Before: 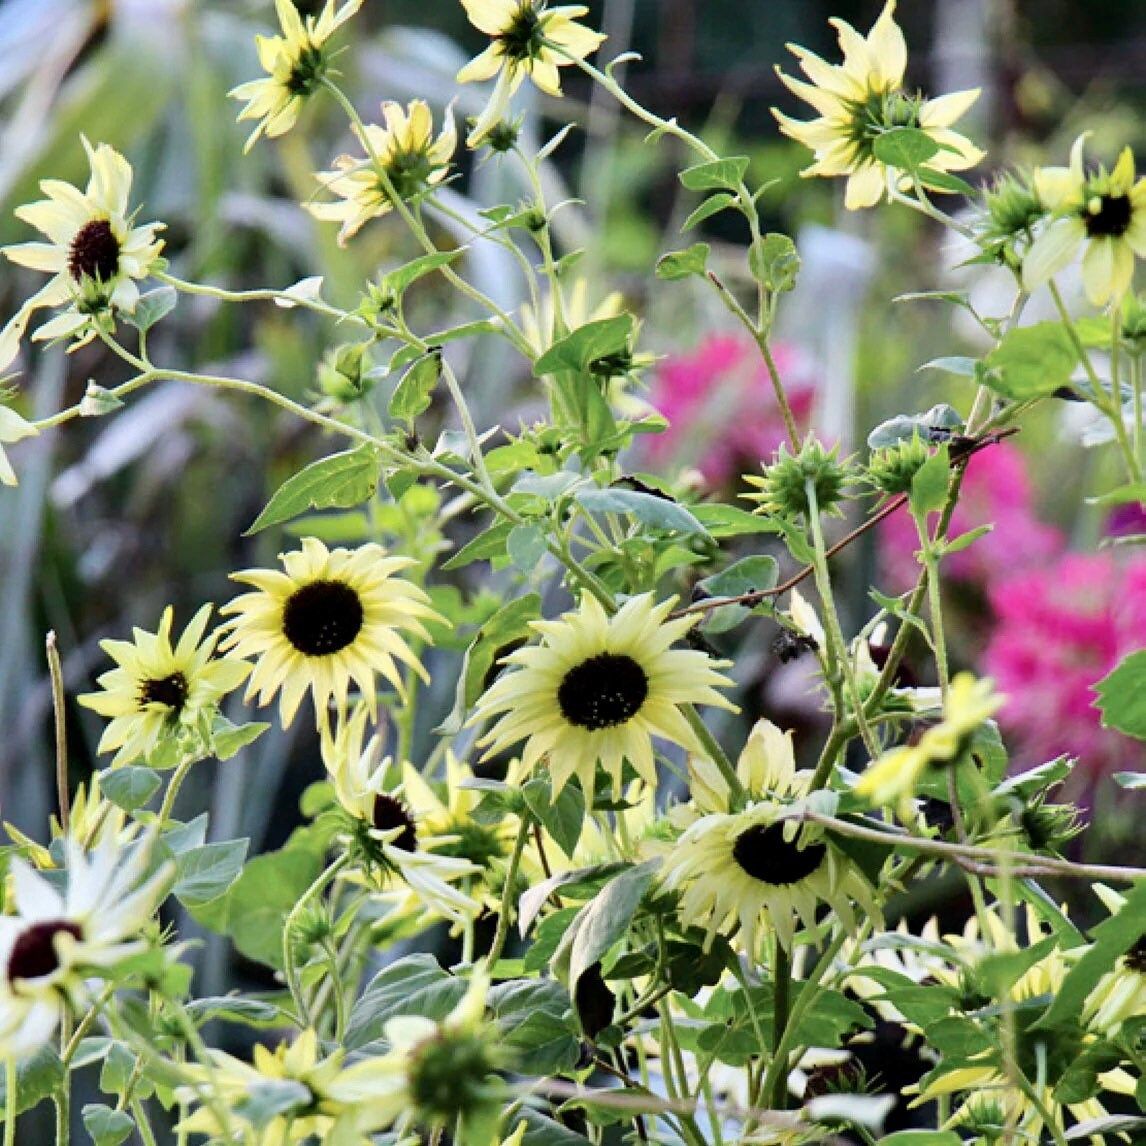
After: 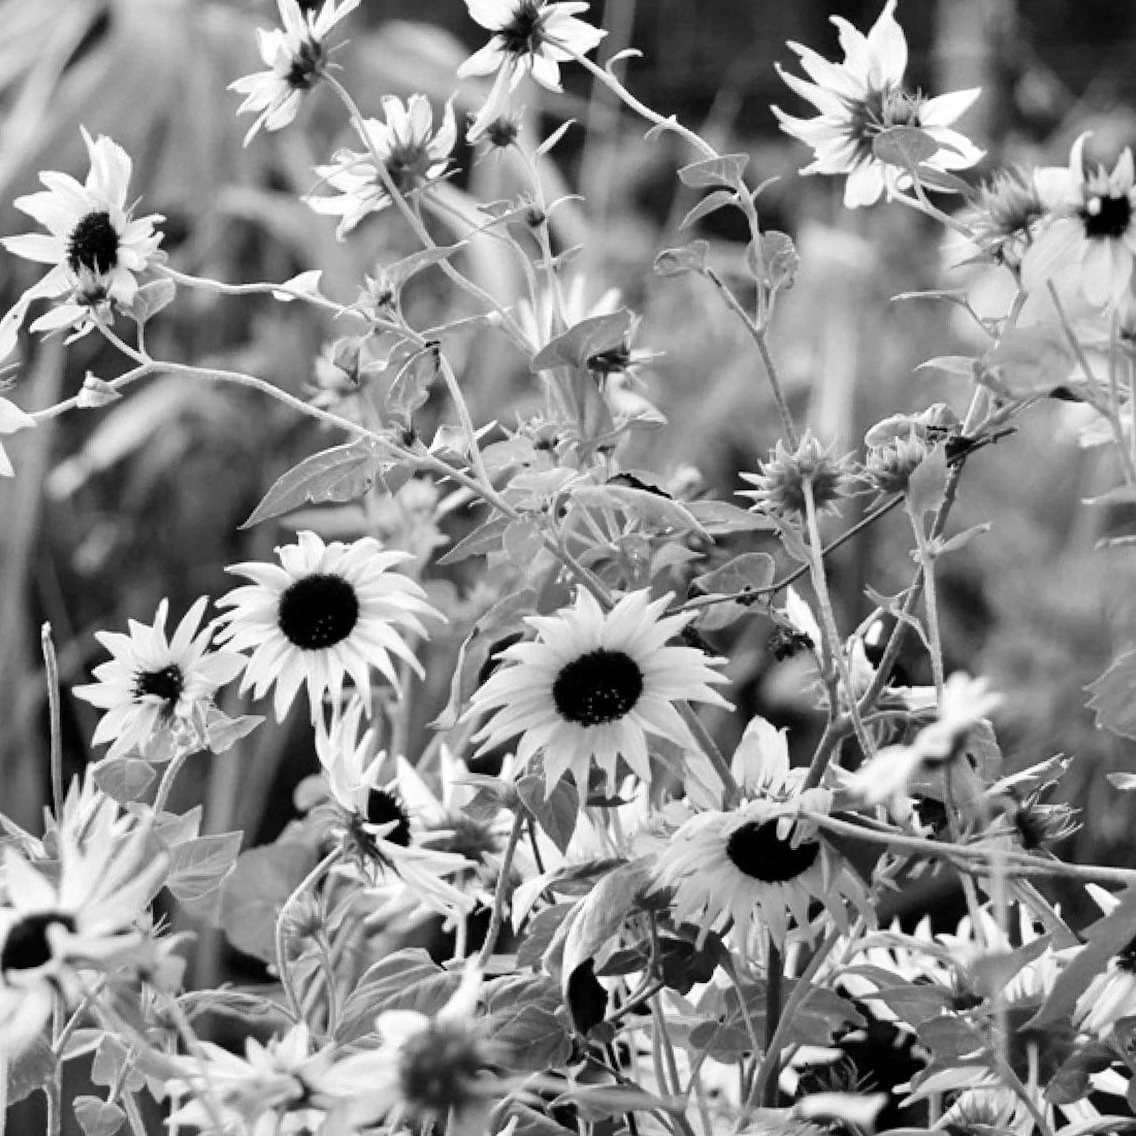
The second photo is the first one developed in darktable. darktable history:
monochrome: on, module defaults
crop and rotate: angle -0.5°
tone equalizer: on, module defaults
exposure: exposure 0.081 EV, compensate highlight preservation false
